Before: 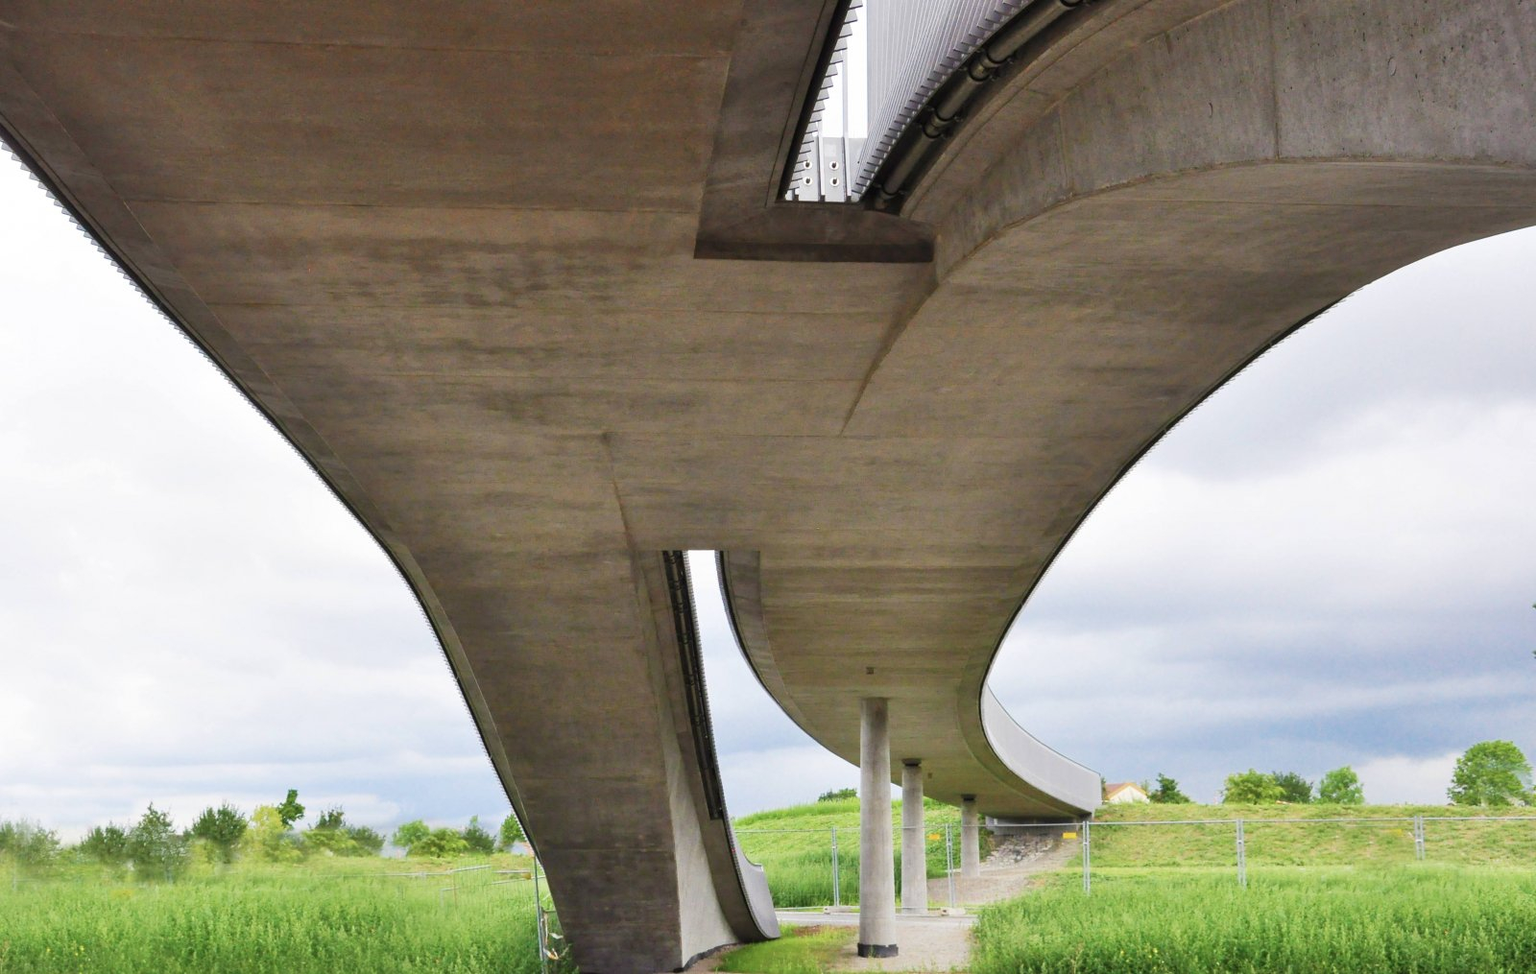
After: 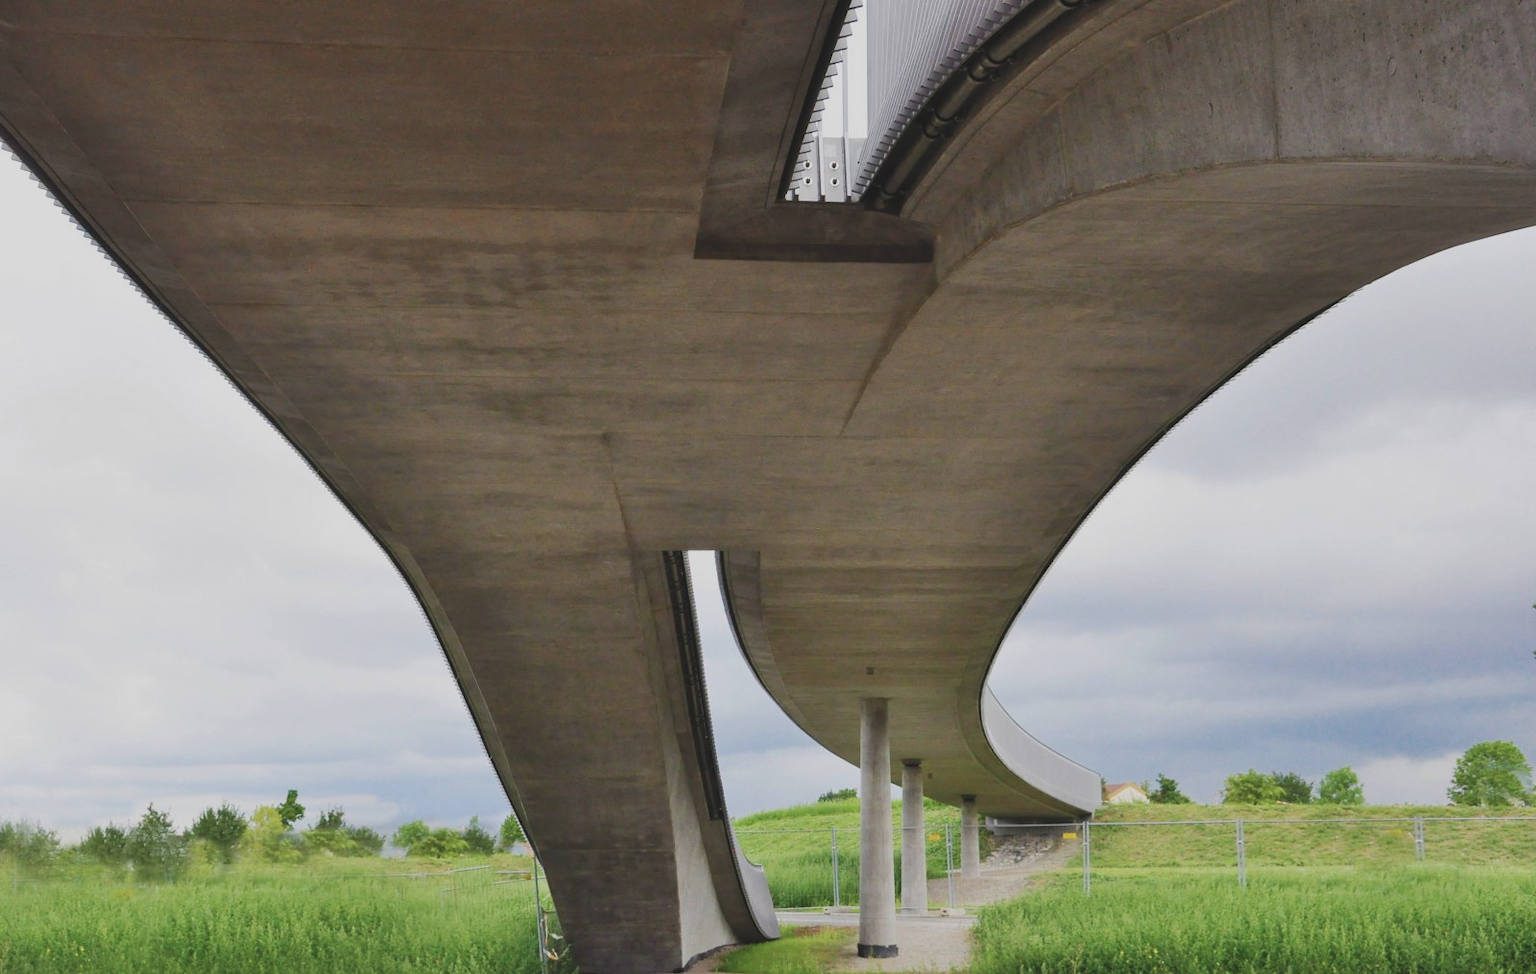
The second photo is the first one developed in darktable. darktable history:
exposure: black level correction -0.015, exposure -0.527 EV, compensate highlight preservation false
